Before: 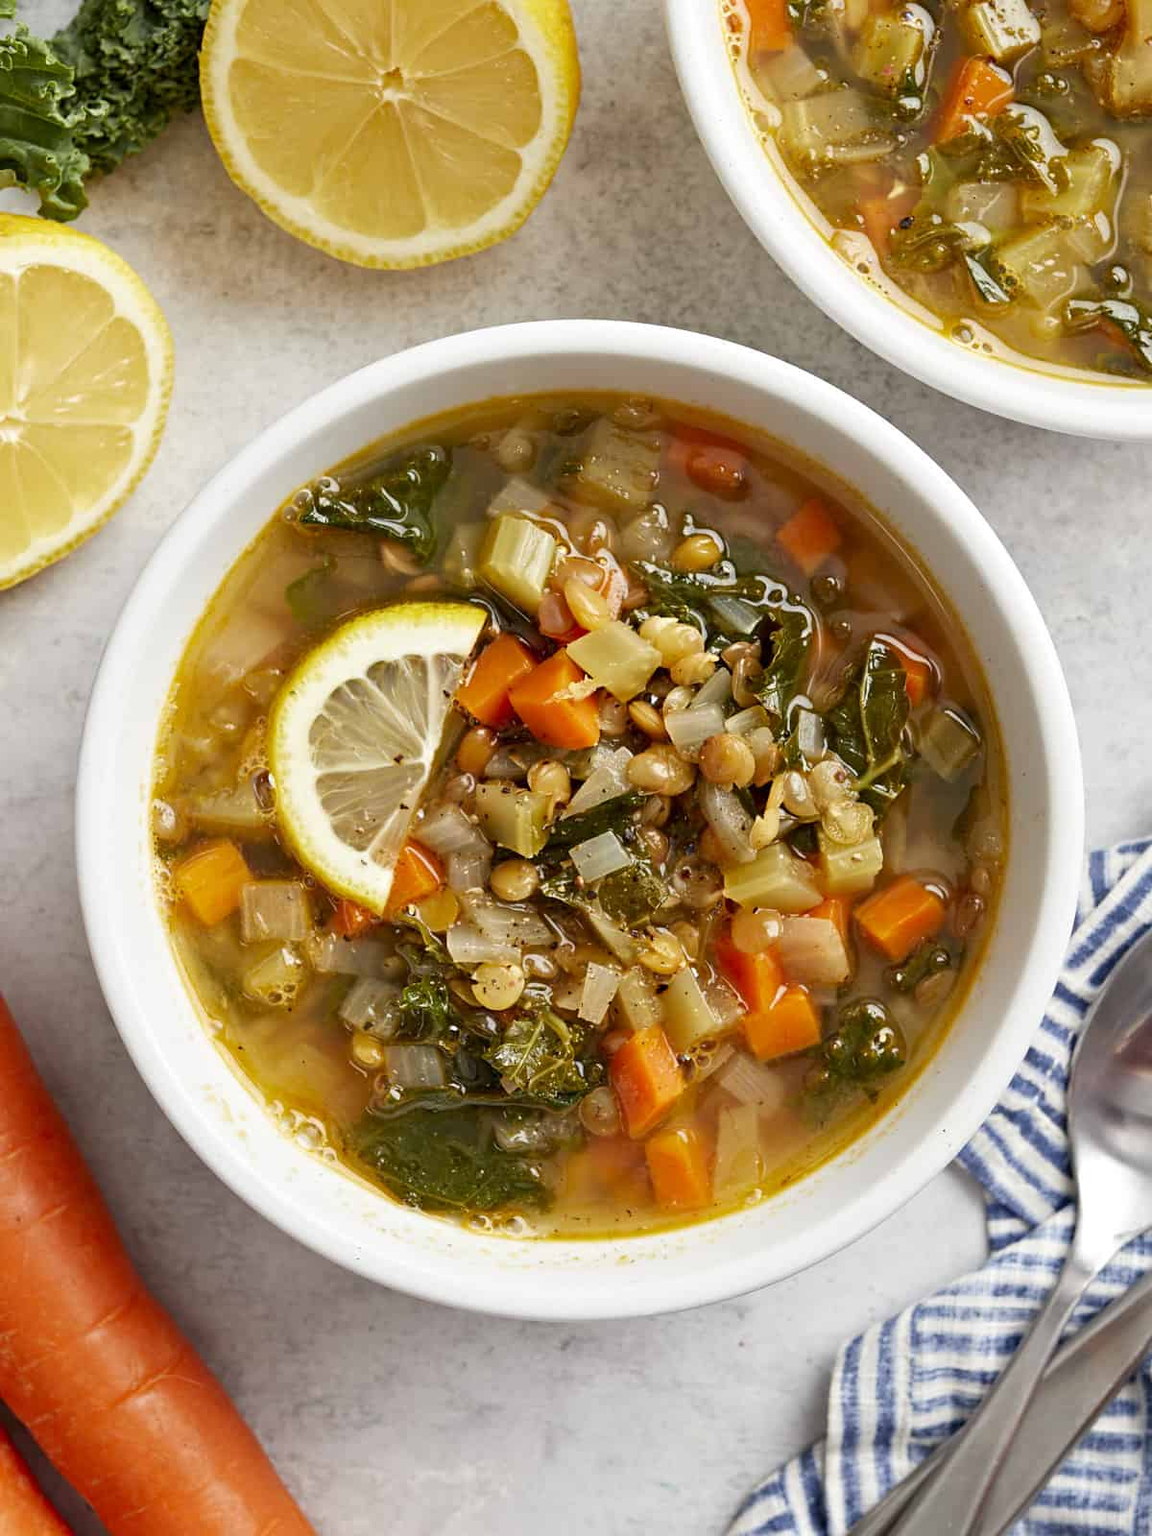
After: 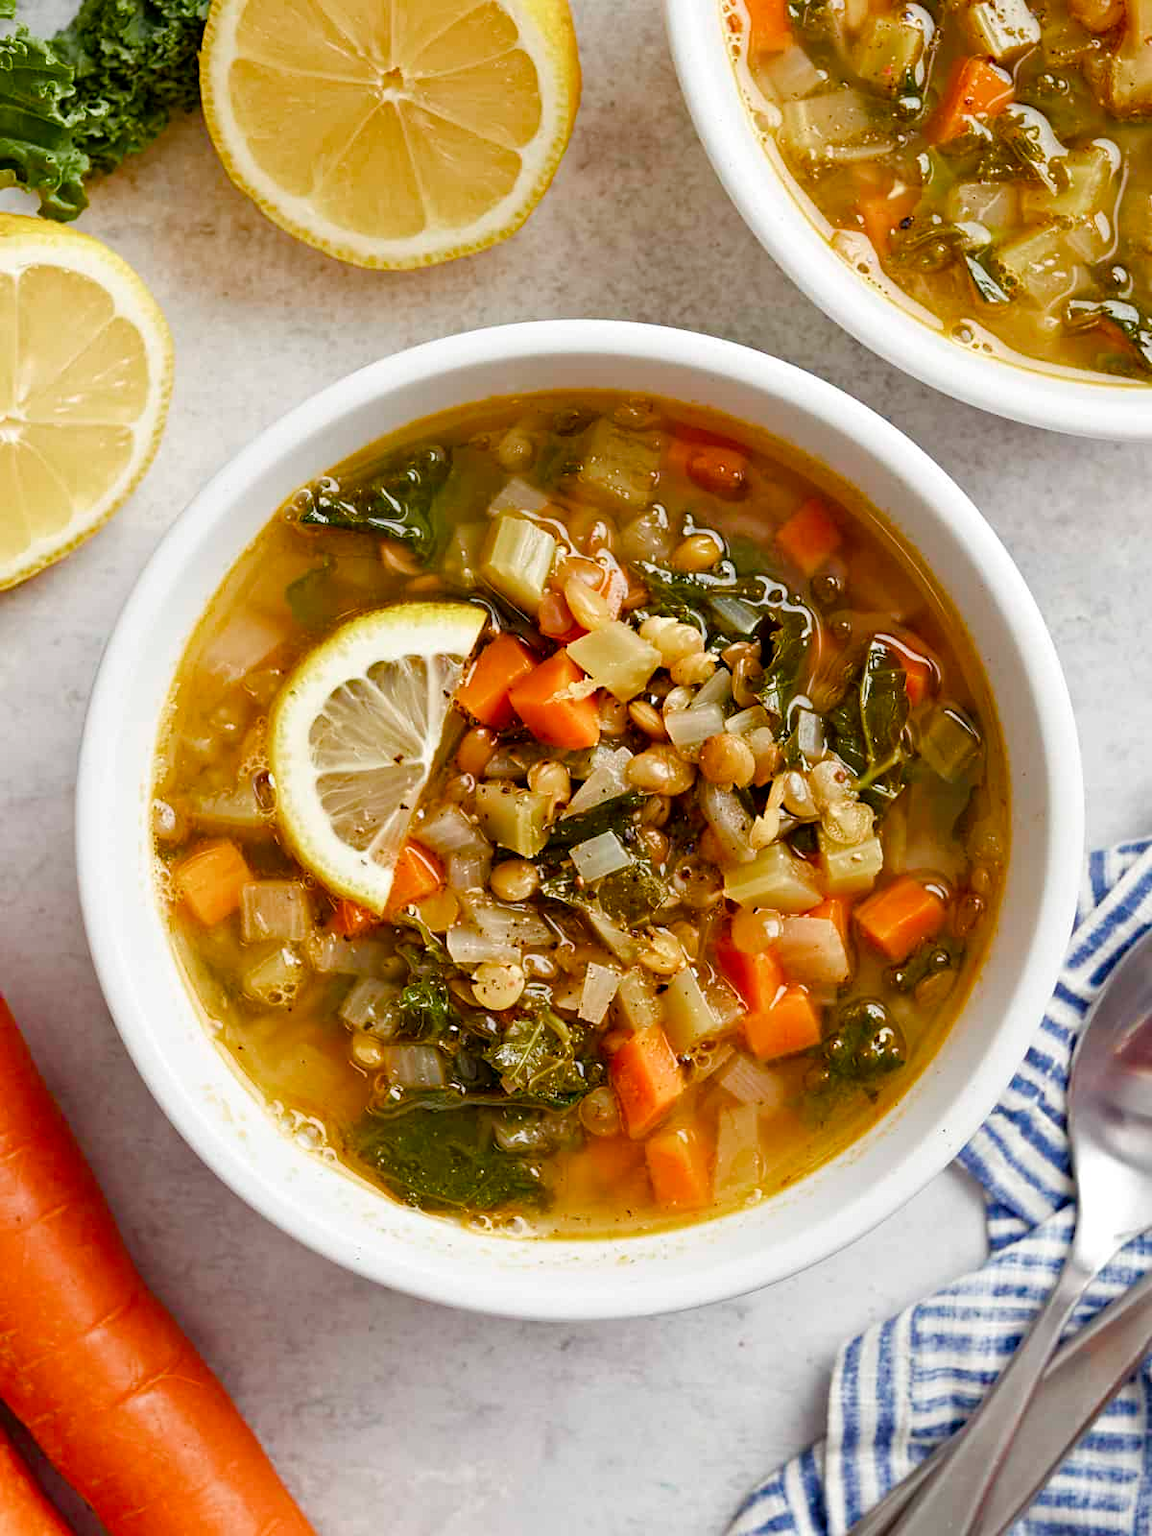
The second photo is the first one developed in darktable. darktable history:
color balance rgb: shadows lift › chroma 2.948%, shadows lift › hue 279.78°, perceptual saturation grading › global saturation 0.334%, perceptual saturation grading › highlights -17.421%, perceptual saturation grading › mid-tones 32.392%, perceptual saturation grading › shadows 50.379%
